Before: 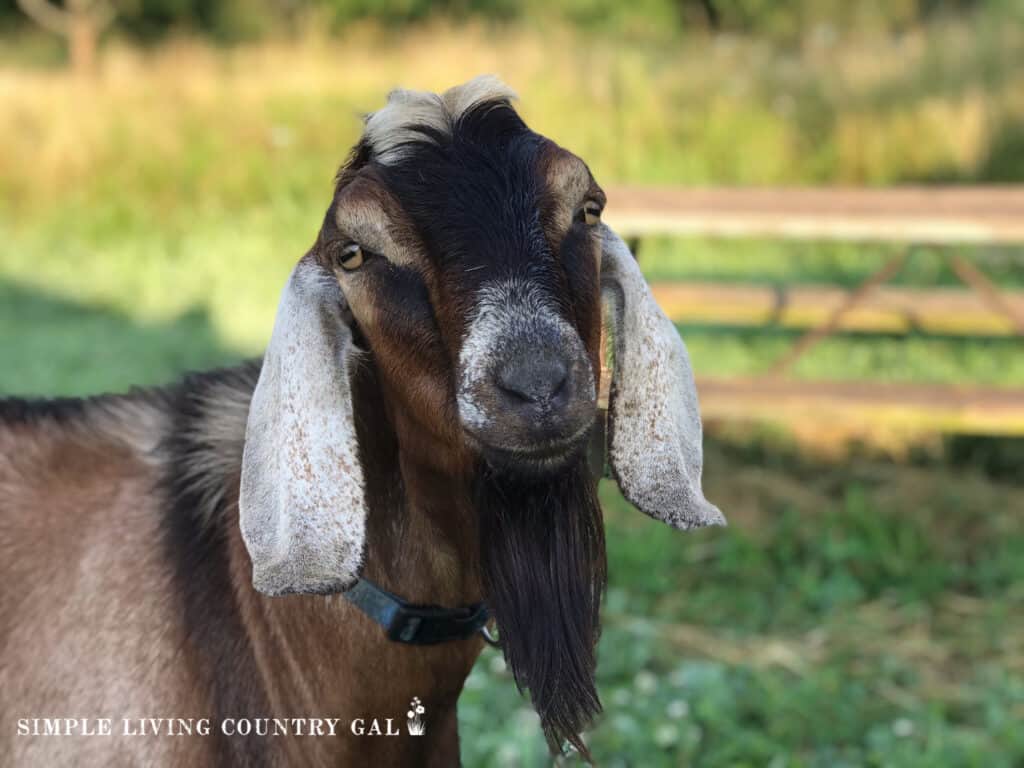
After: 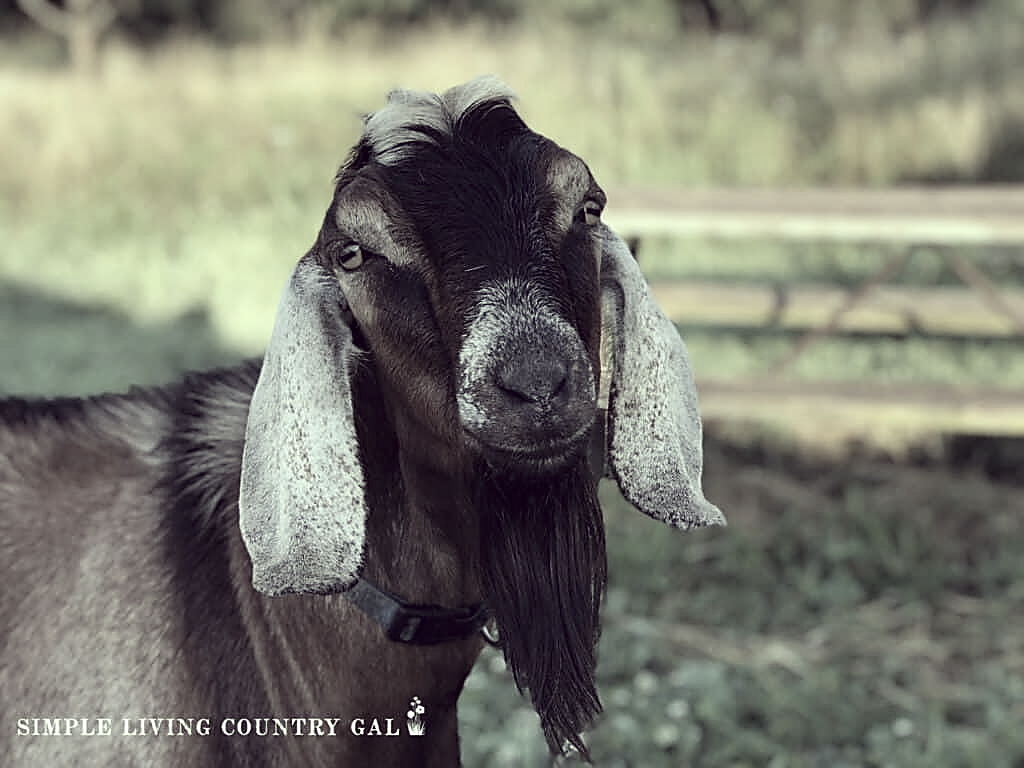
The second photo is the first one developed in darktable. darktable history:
haze removal: compatibility mode true, adaptive false
color correction: highlights a* -20.93, highlights b* 20.85, shadows a* 19.34, shadows b* -20.09, saturation 0.383
sharpen: radius 1.354, amount 1.235, threshold 0.632
contrast brightness saturation: contrast 0.104, saturation -0.294
